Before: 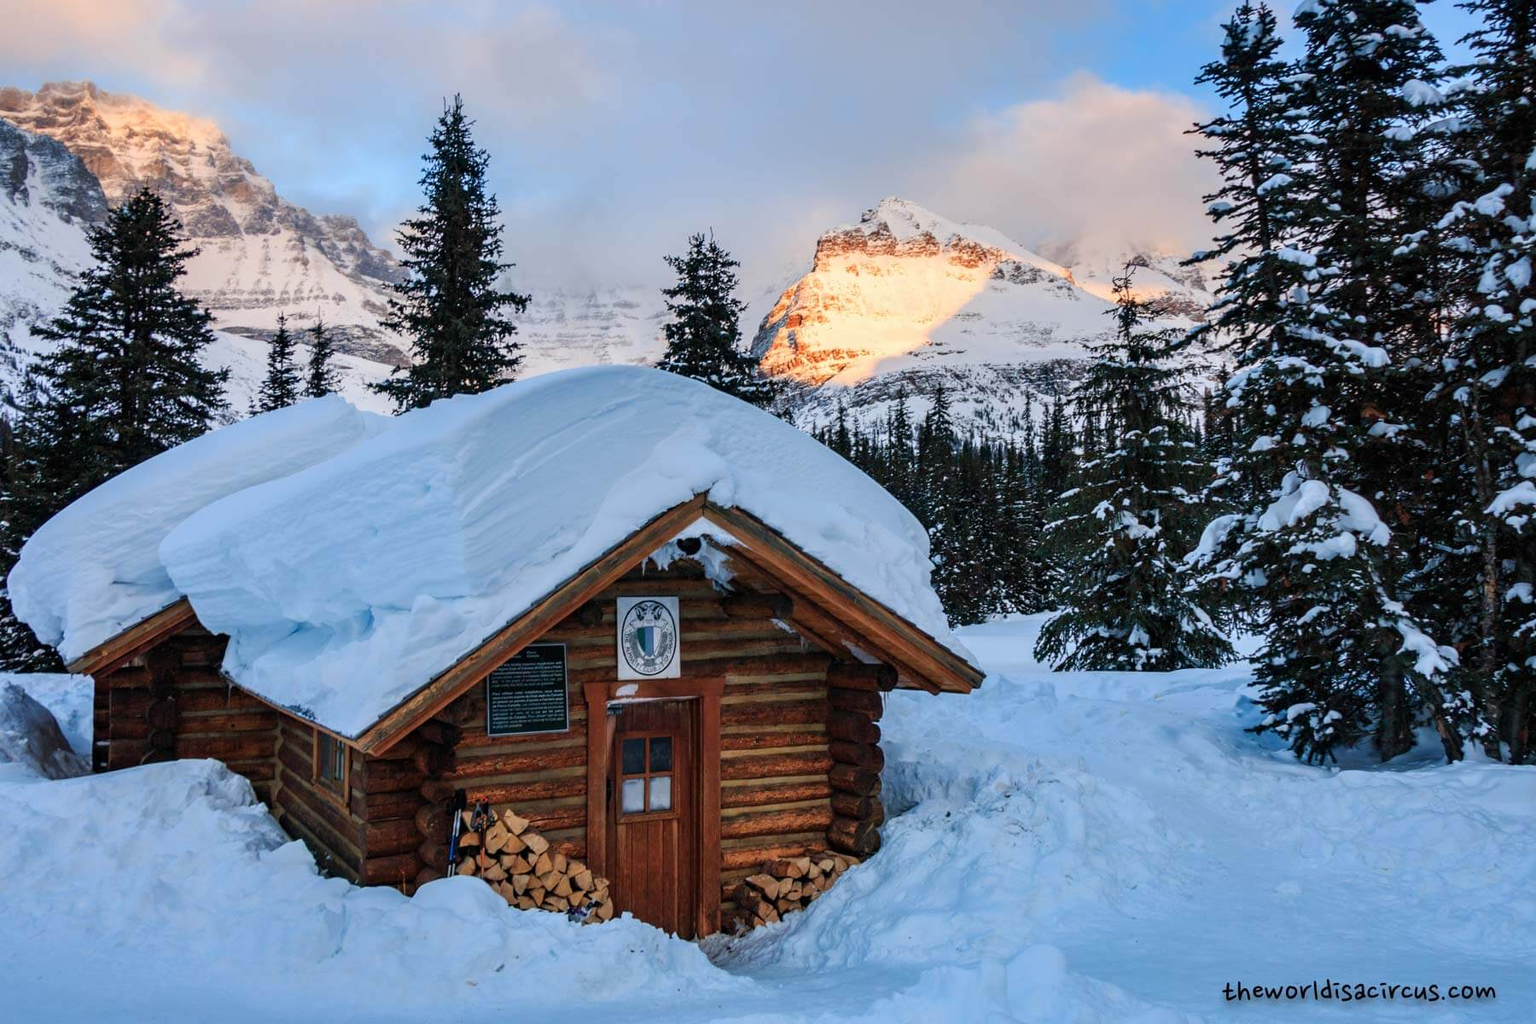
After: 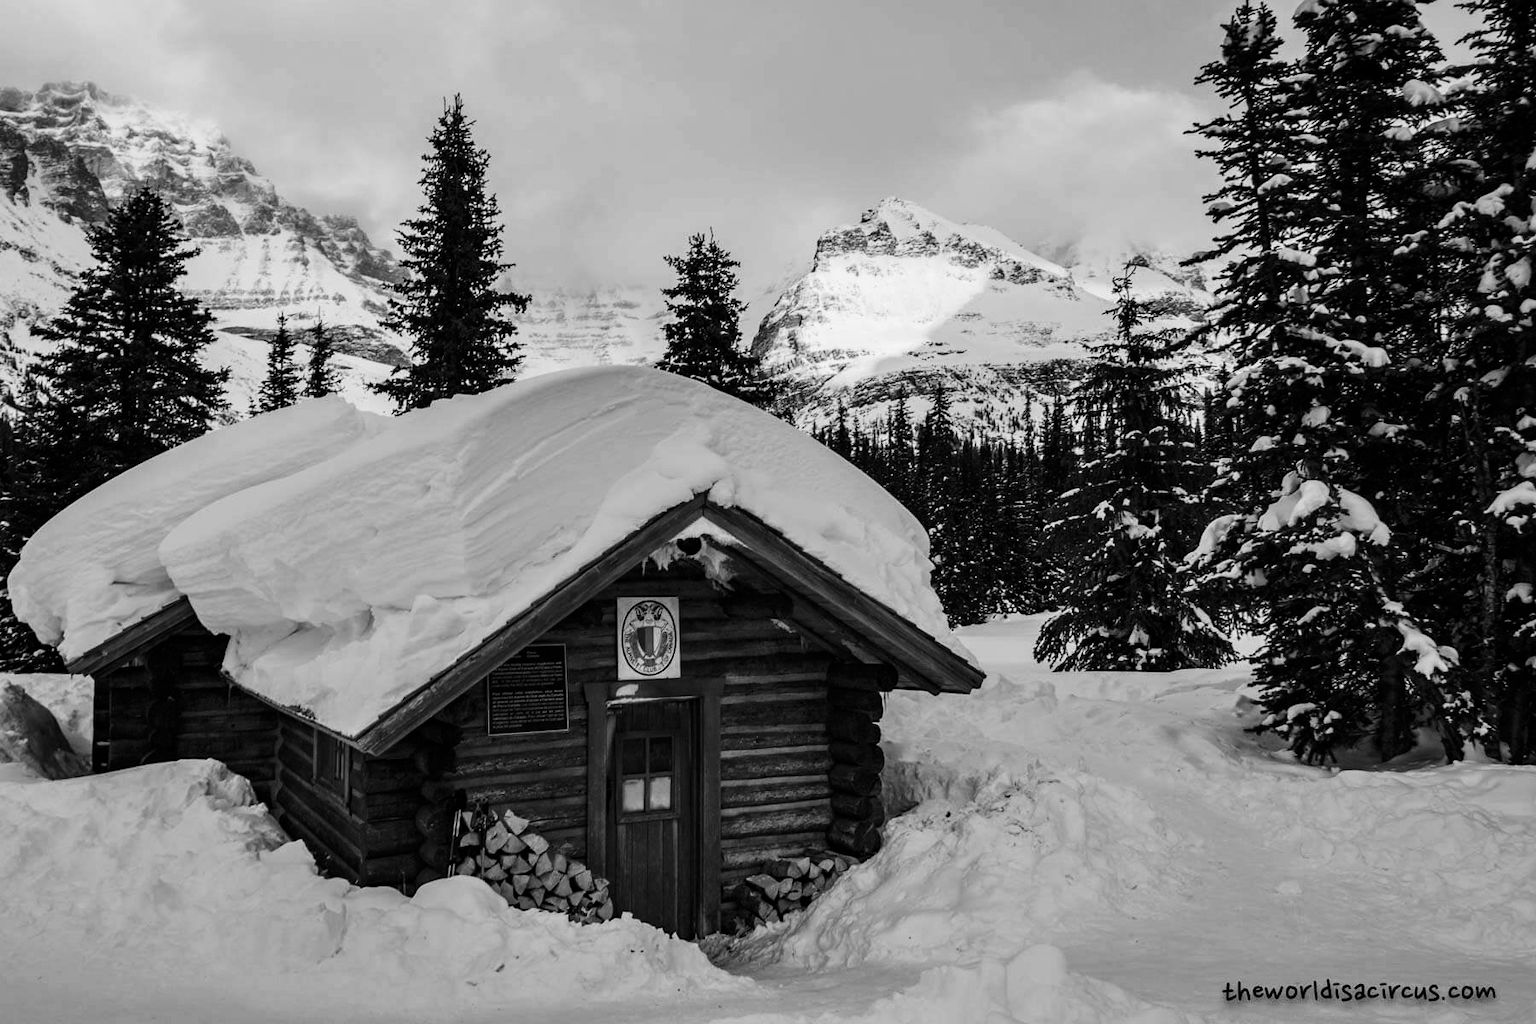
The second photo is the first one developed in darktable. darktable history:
monochrome: size 3.1
exposure: compensate highlight preservation false
contrast brightness saturation: contrast 0.19, brightness -0.11, saturation 0.21
